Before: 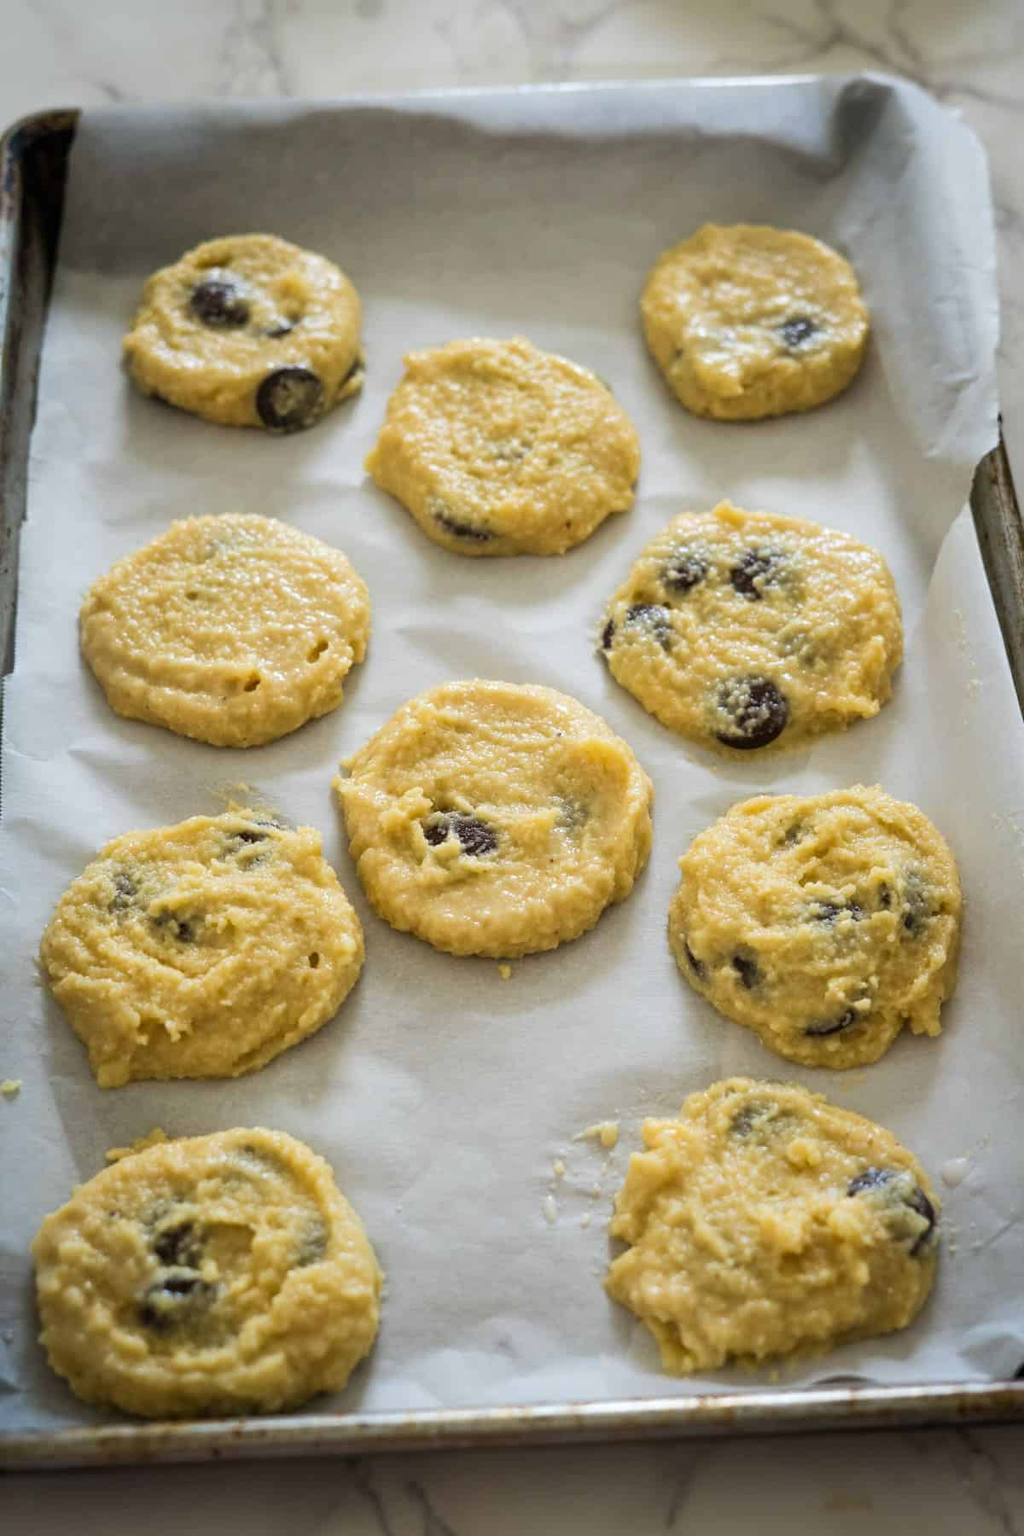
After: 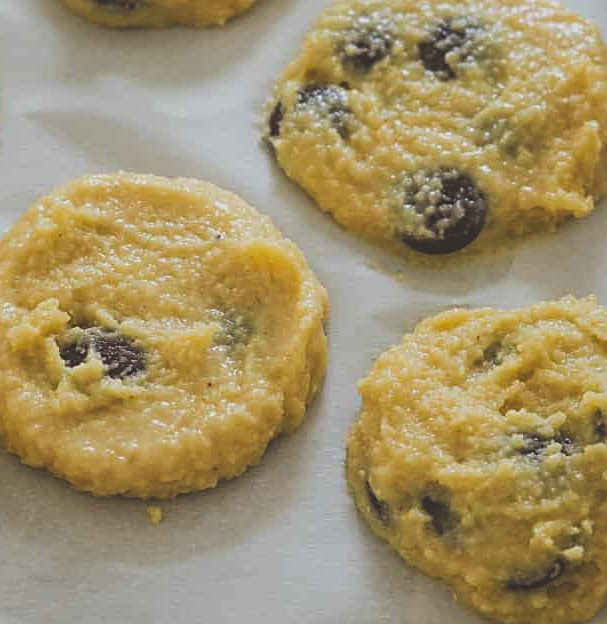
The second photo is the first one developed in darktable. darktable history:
crop: left 36.43%, top 34.696%, right 12.911%, bottom 30.623%
sharpen: on, module defaults
exposure: black level correction -0.037, exposure -0.495 EV, compensate highlight preservation false
contrast brightness saturation: contrast 0.037, saturation 0.162
